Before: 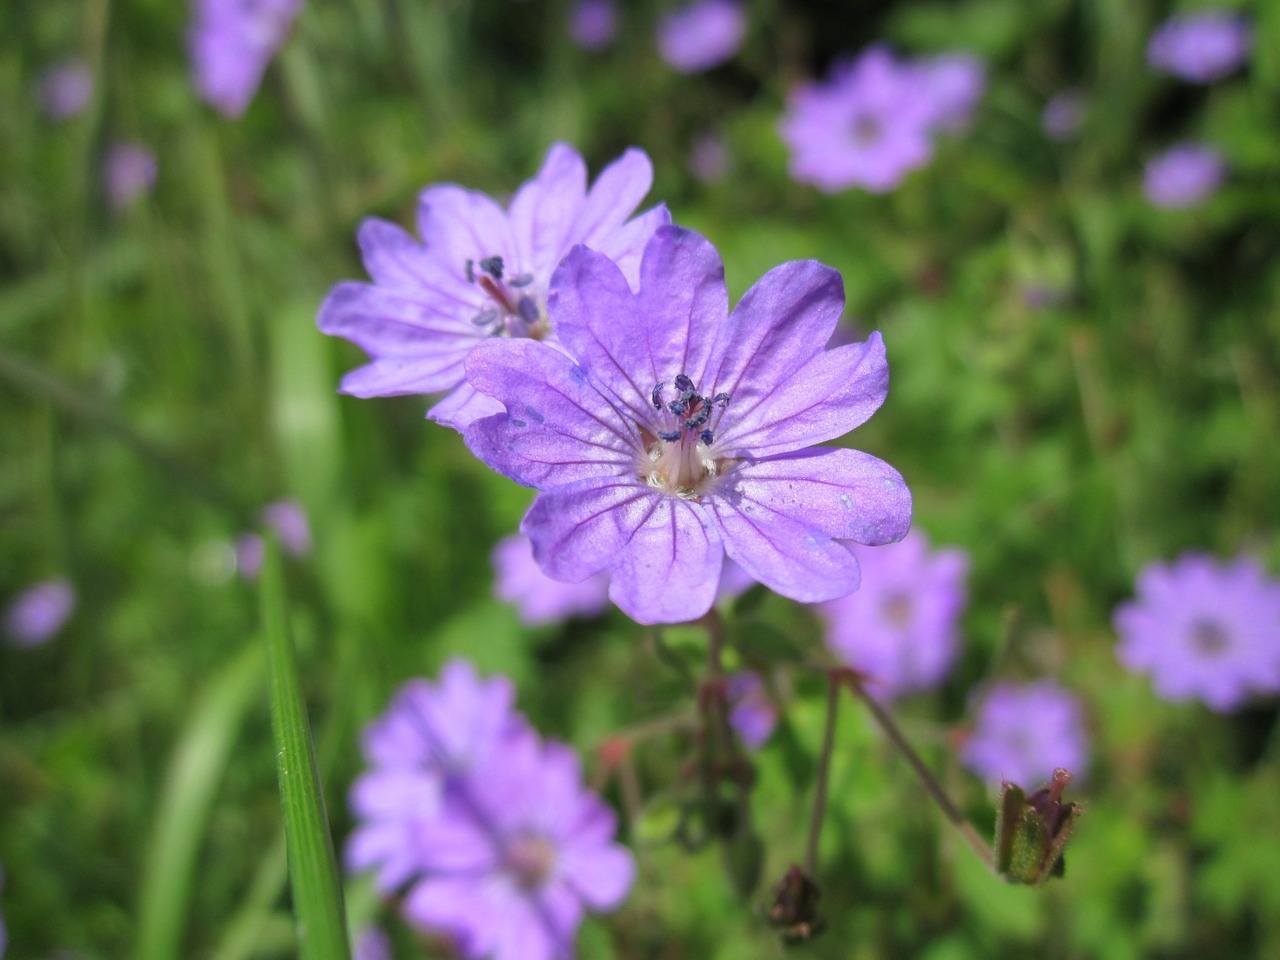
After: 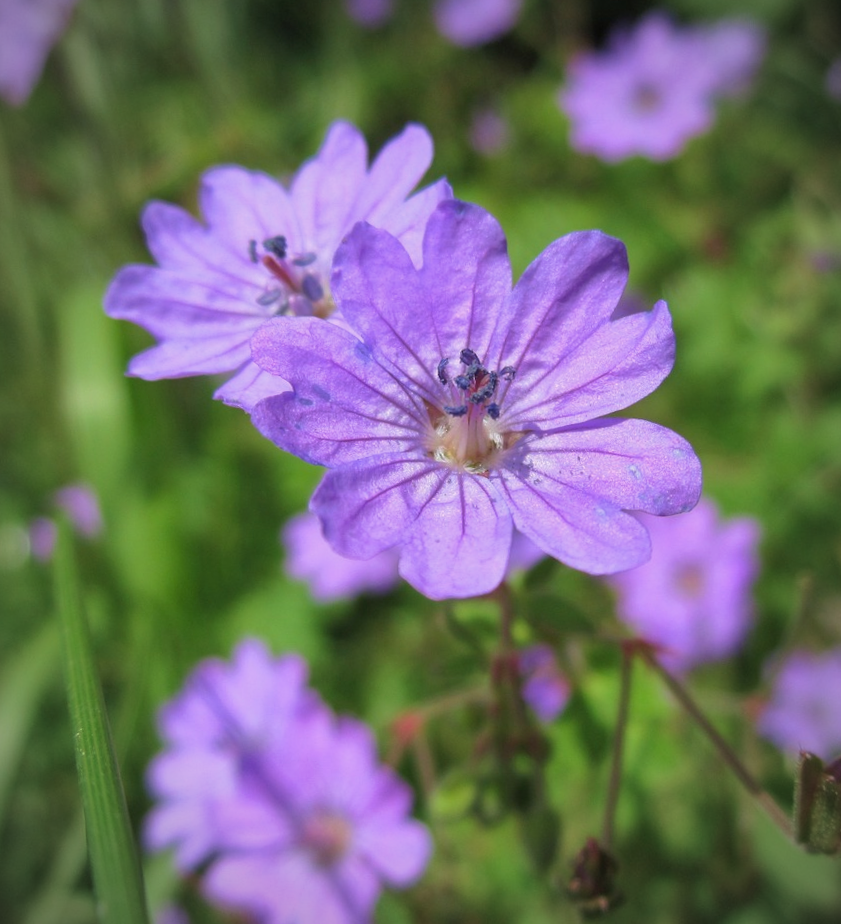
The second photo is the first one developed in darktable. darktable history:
velvia: strength 27%
vignetting: fall-off radius 70%, automatic ratio true
shadows and highlights: shadows 40, highlights -60
crop and rotate: left 15.446%, right 17.836%
rotate and perspective: rotation -1.32°, lens shift (horizontal) -0.031, crop left 0.015, crop right 0.985, crop top 0.047, crop bottom 0.982
